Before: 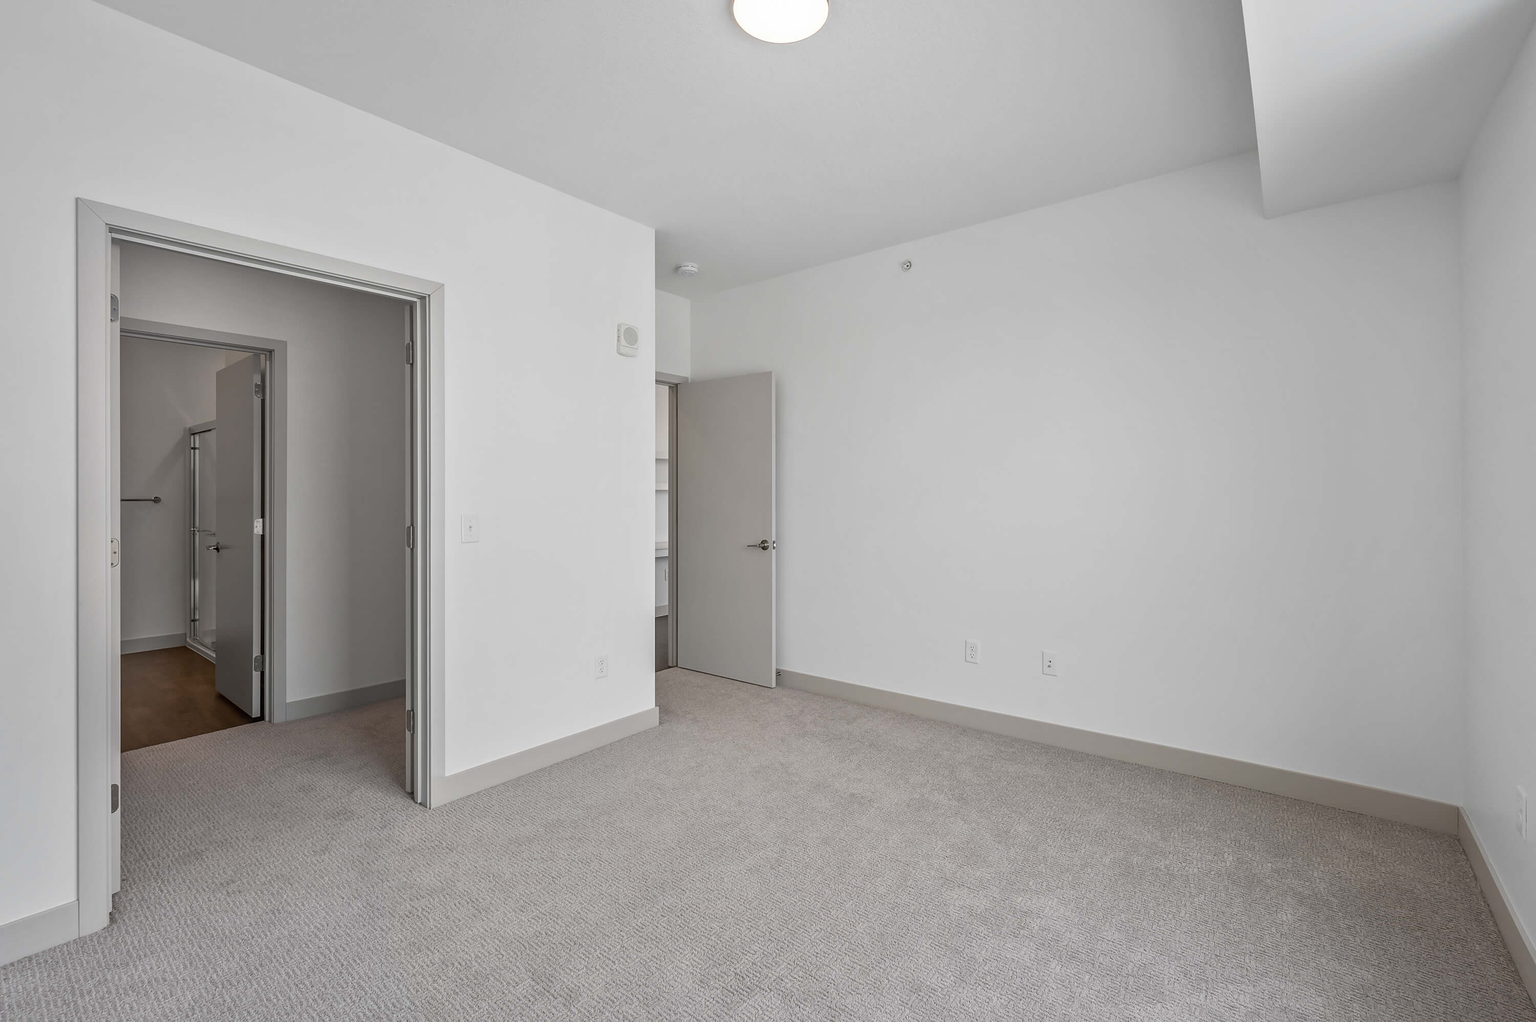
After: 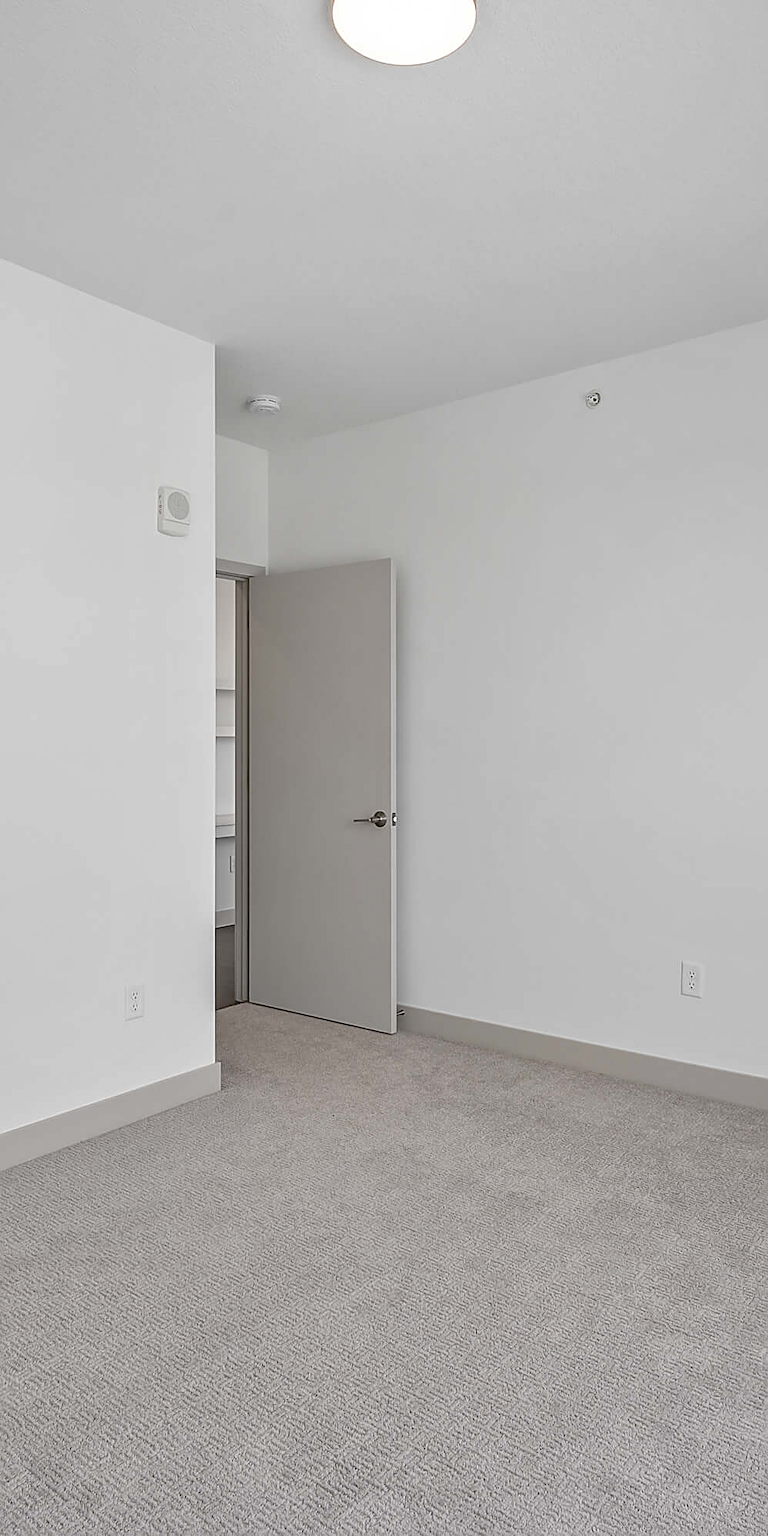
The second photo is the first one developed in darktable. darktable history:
sharpen: on, module defaults
crop: left 33.36%, right 33.36%
tone equalizer: -8 EV -1.84 EV, -7 EV -1.16 EV, -6 EV -1.62 EV, smoothing diameter 25%, edges refinement/feathering 10, preserve details guided filter
